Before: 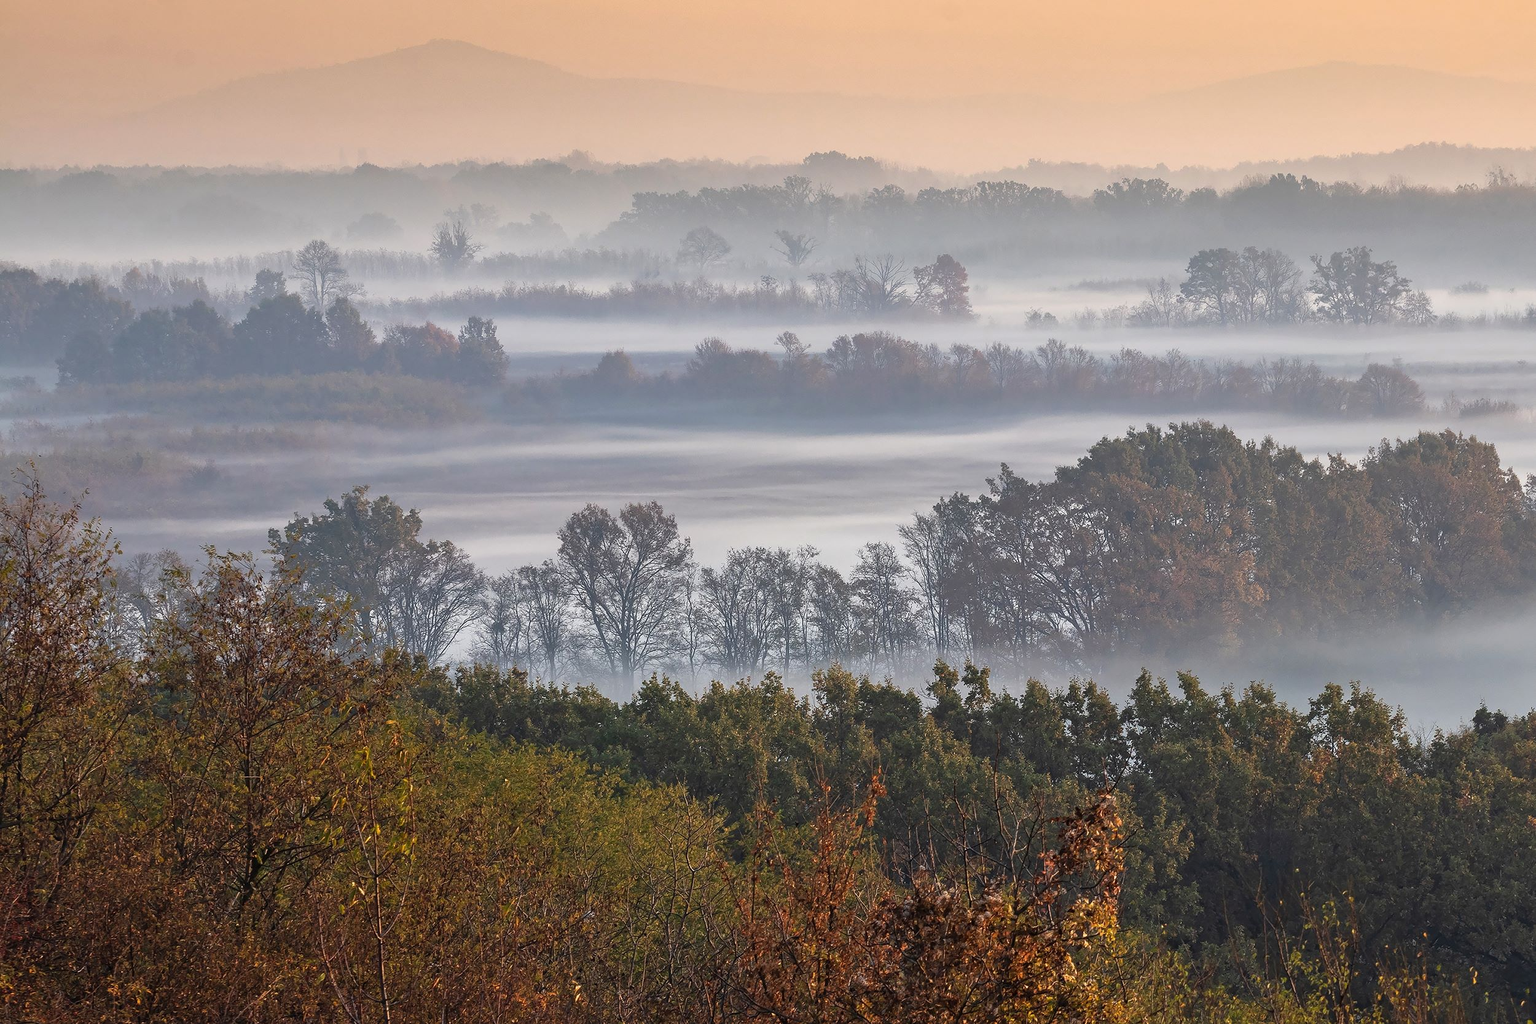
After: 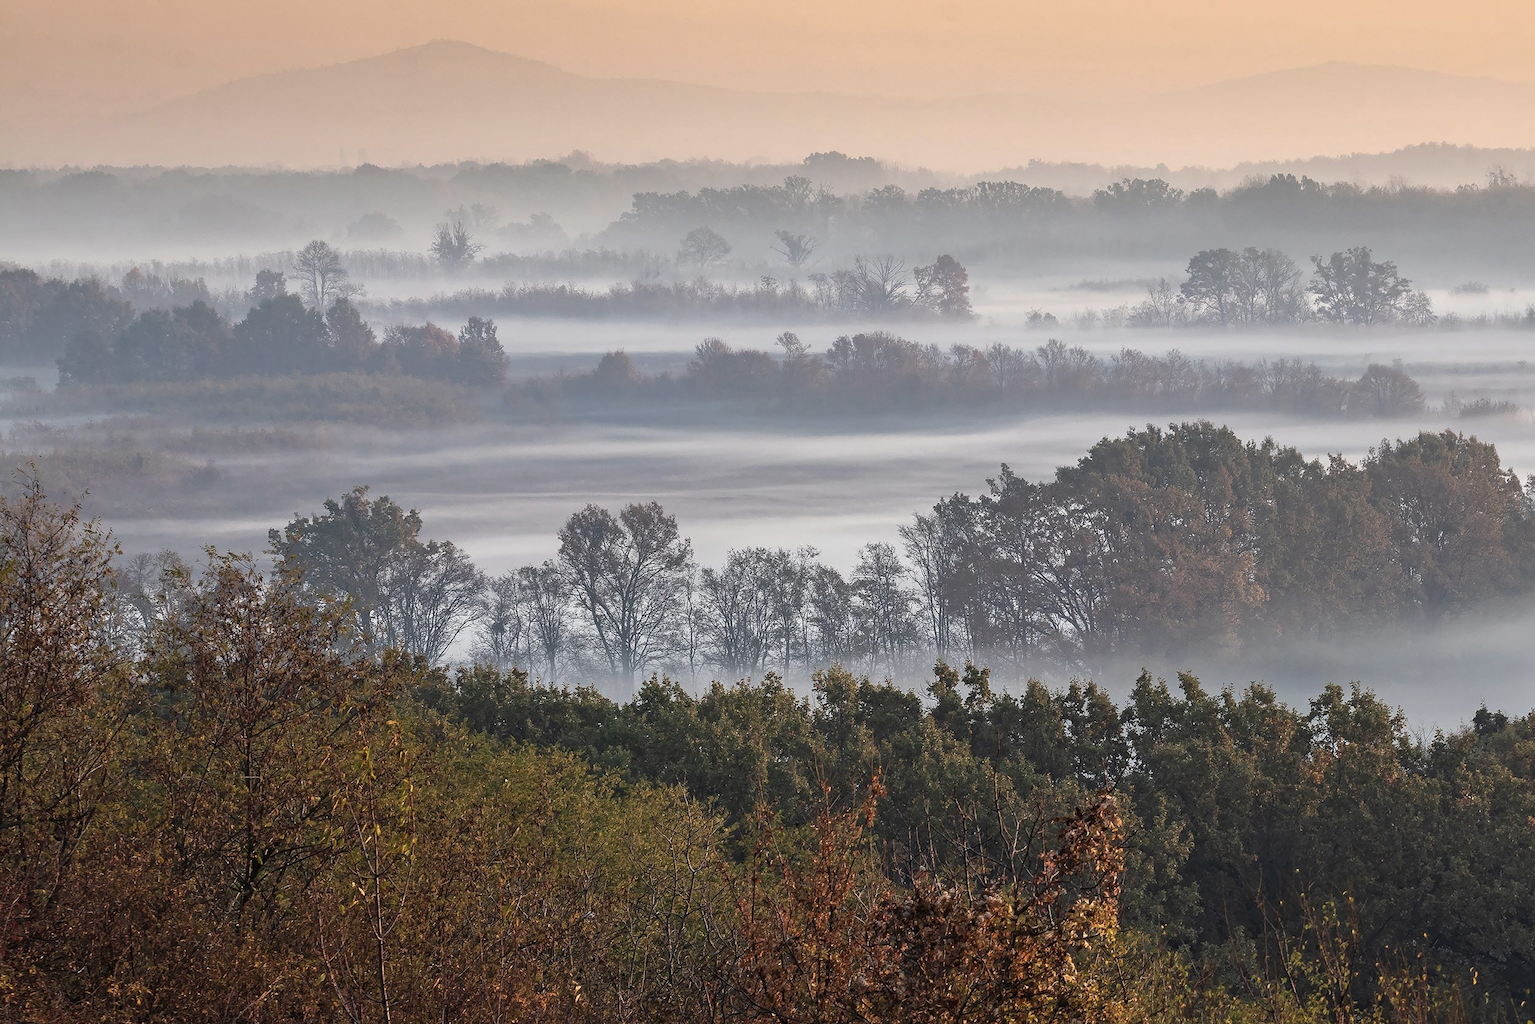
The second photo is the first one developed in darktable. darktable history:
contrast brightness saturation: contrast 0.058, brightness -0.014, saturation -0.211
